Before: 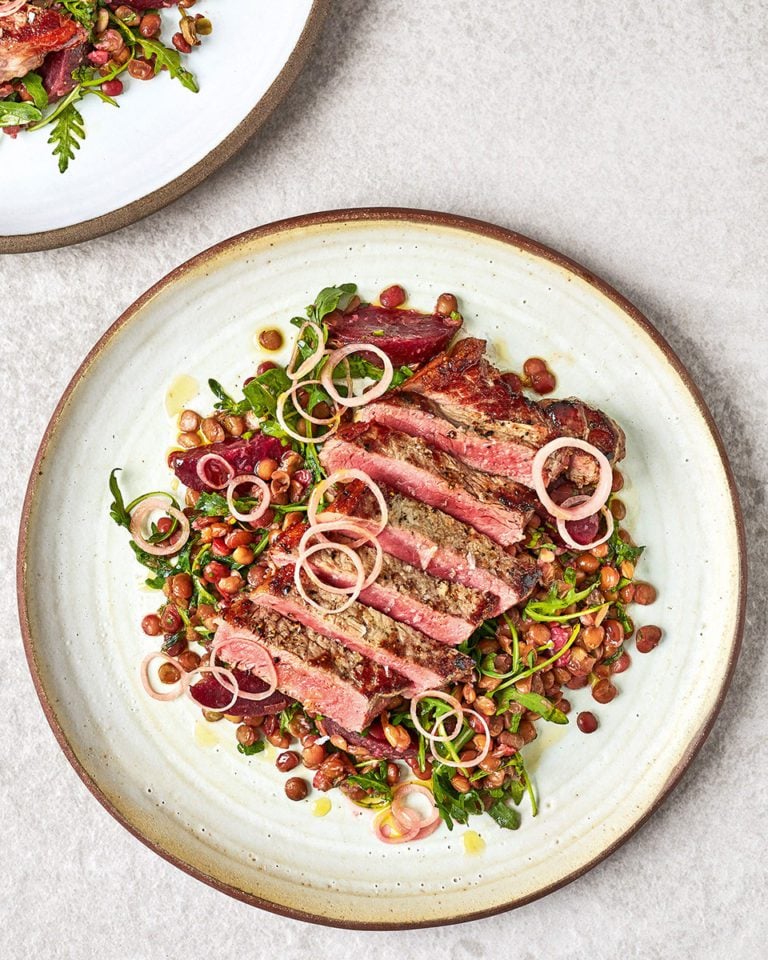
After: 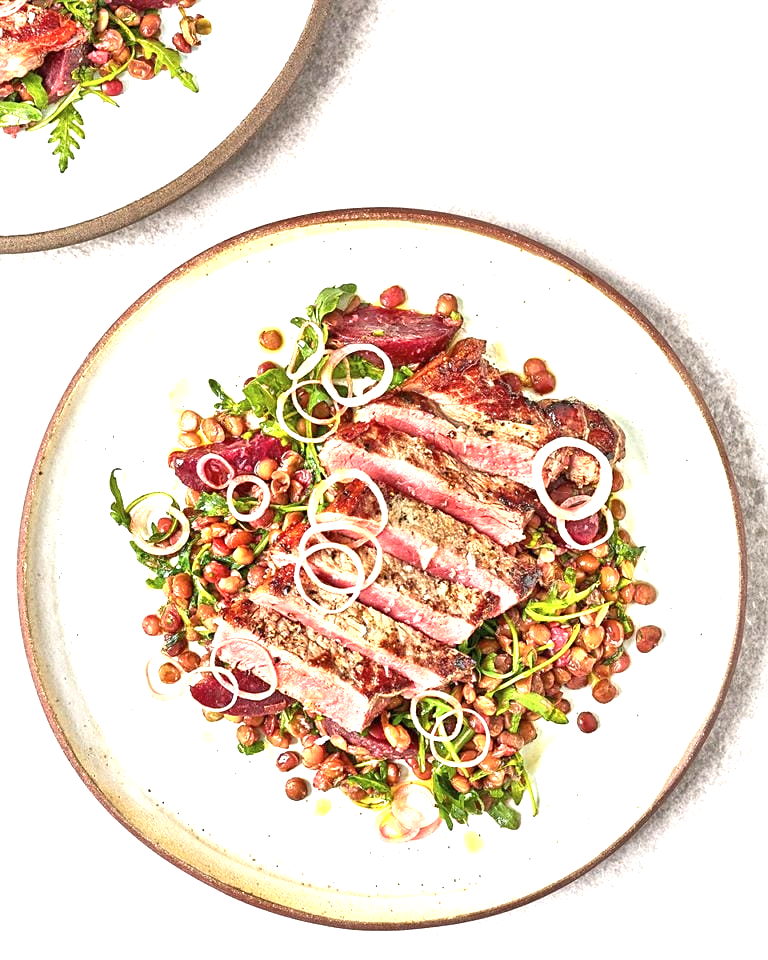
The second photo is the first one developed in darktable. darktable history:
sharpen: amount 0.2
exposure: black level correction 0, exposure 1.1 EV, compensate exposure bias true, compensate highlight preservation false
contrast brightness saturation: saturation -0.05
